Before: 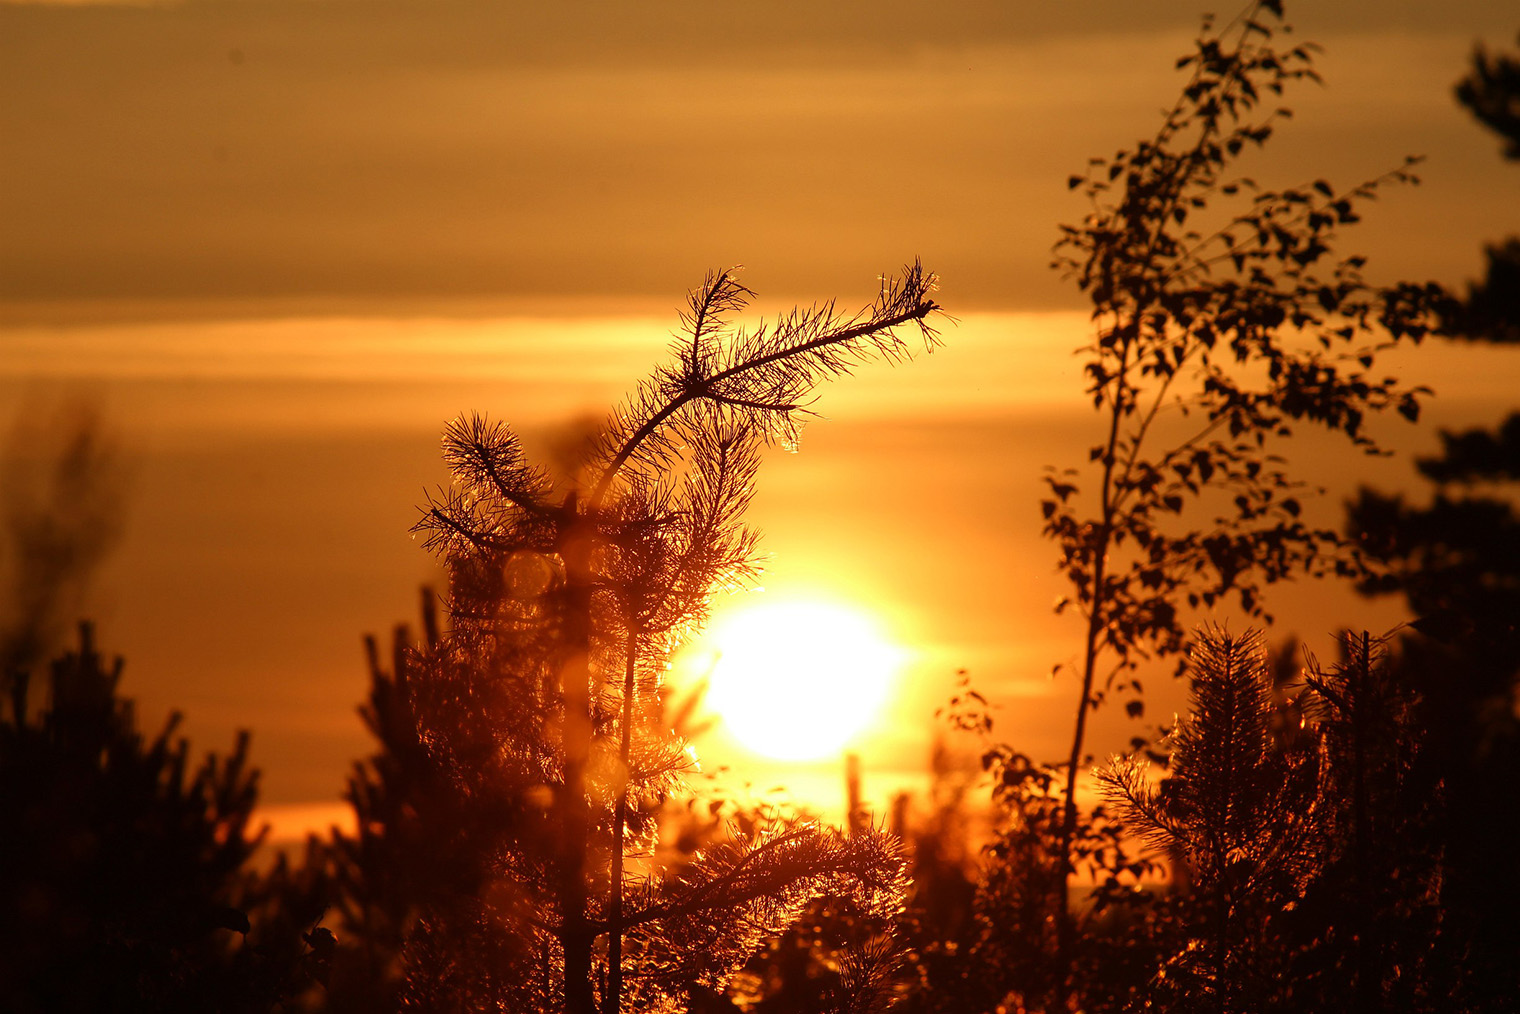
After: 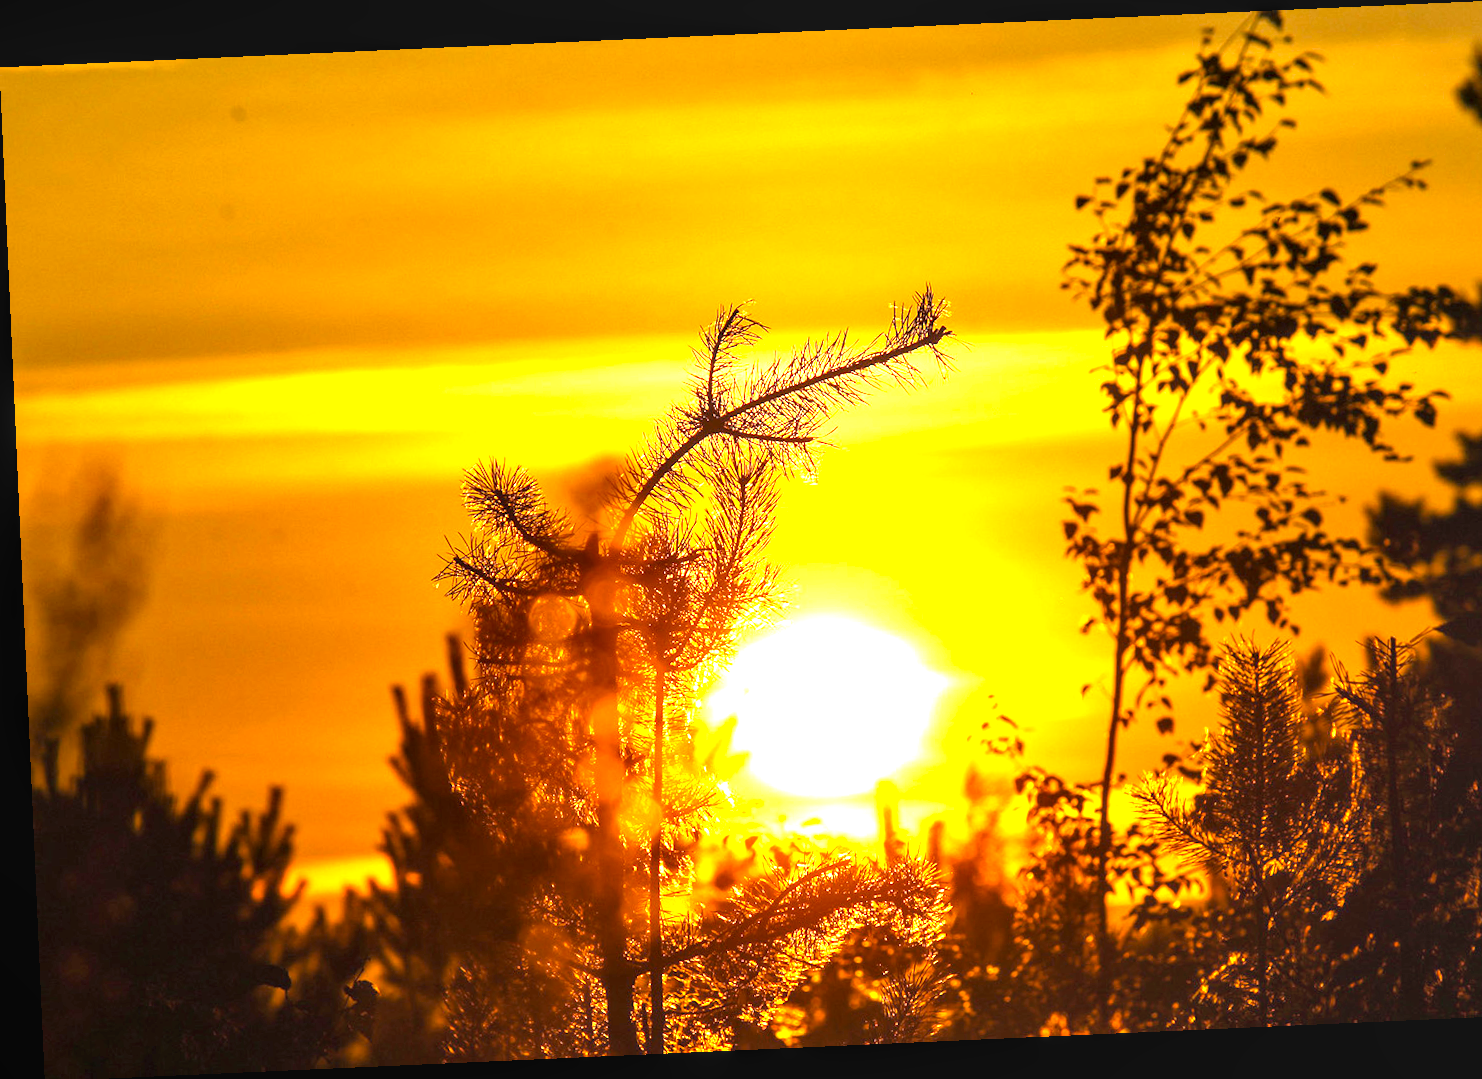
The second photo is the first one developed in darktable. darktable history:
crop and rotate: right 5.167%
rotate and perspective: rotation -2.56°, automatic cropping off
local contrast: detail 130%
color balance: output saturation 110%
white balance: red 0.974, blue 1.044
exposure: black level correction 0, exposure 1.75 EV, compensate exposure bias true, compensate highlight preservation false
color contrast: green-magenta contrast 0.8, blue-yellow contrast 1.1, unbound 0
